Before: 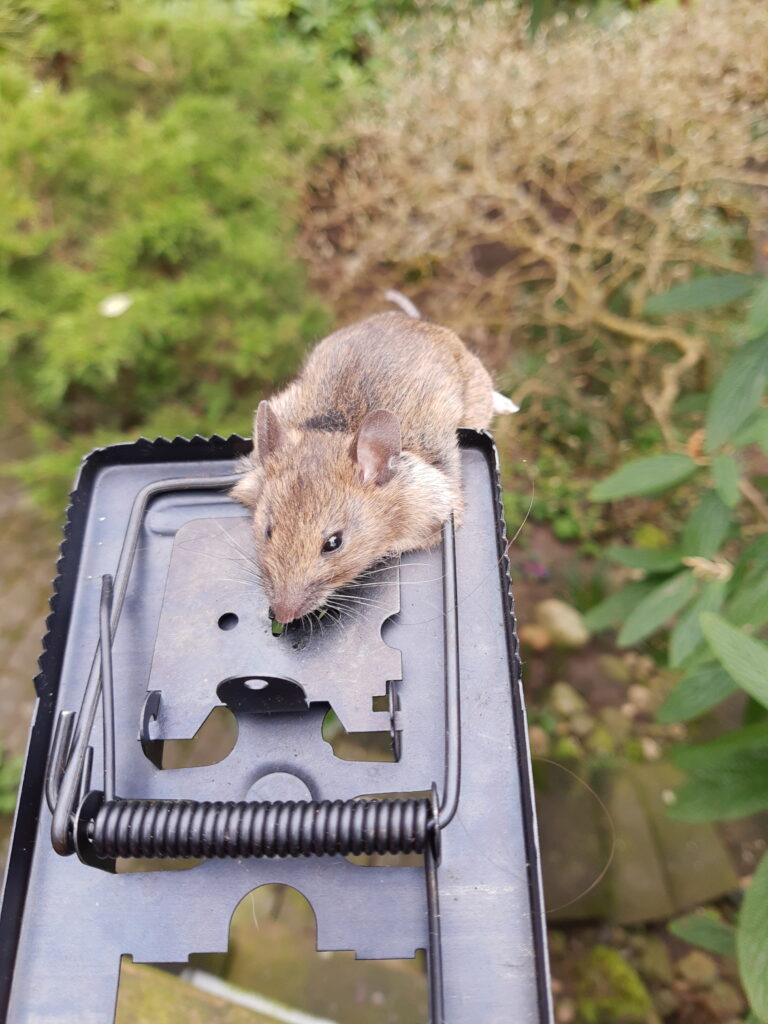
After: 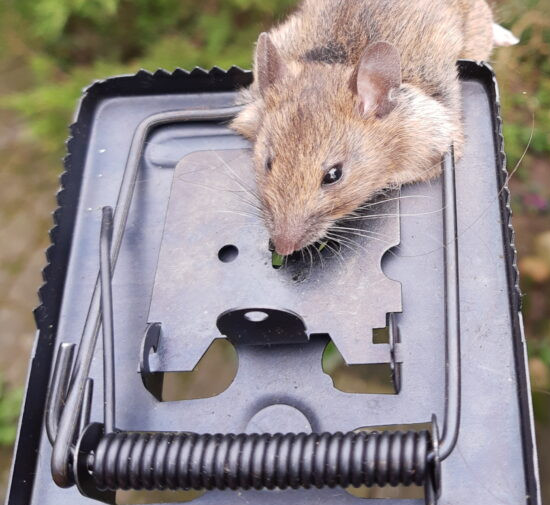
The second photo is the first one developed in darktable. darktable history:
crop: top 35.993%, right 28.368%, bottom 14.649%
